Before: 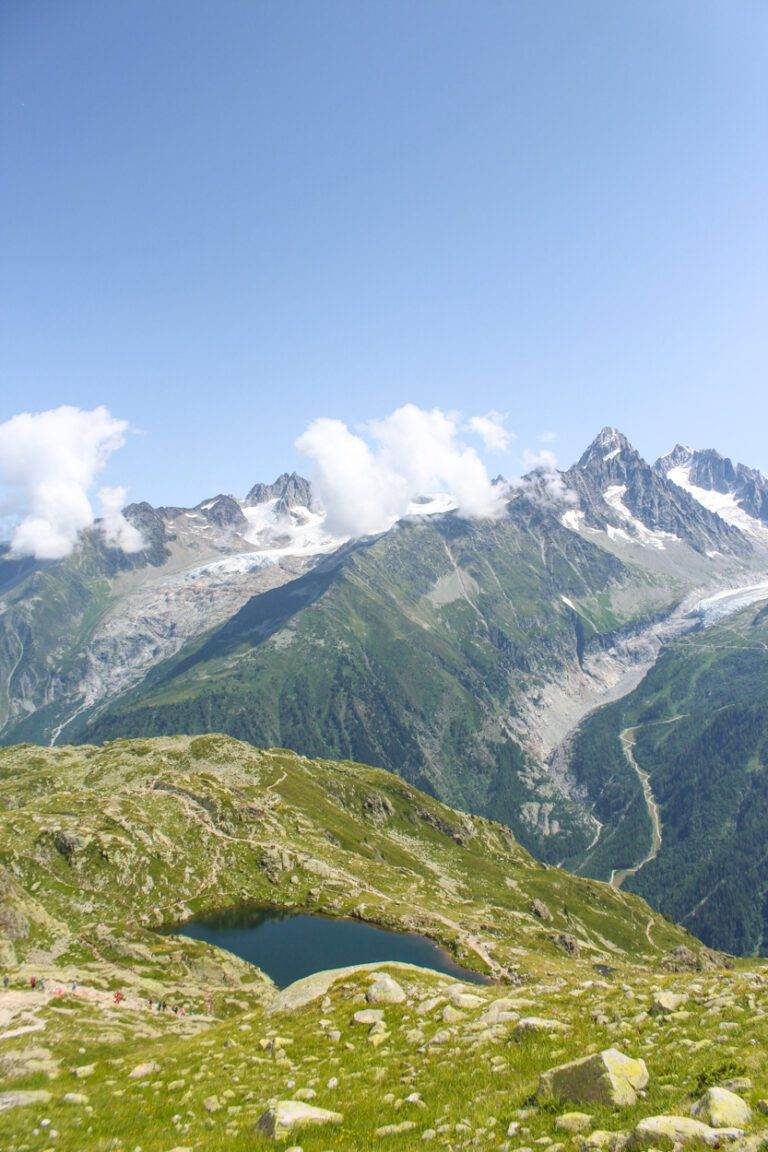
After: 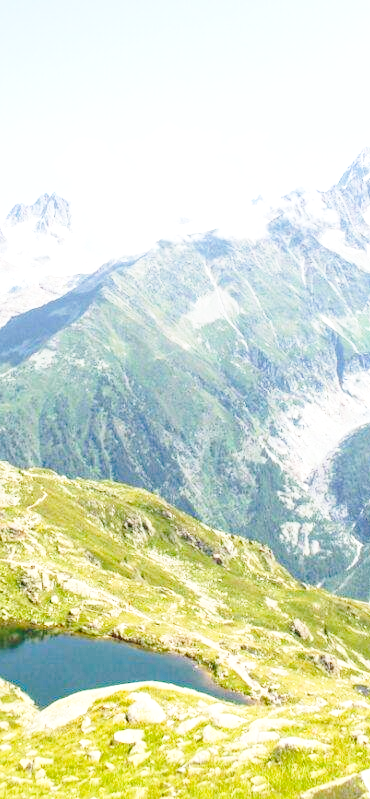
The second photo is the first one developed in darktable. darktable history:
exposure: black level correction 0, exposure 0.694 EV, compensate highlight preservation false
crop: left 31.333%, top 24.325%, right 20.475%, bottom 6.249%
base curve: curves: ch0 [(0, 0) (0.032, 0.037) (0.105, 0.228) (0.435, 0.76) (0.856, 0.983) (1, 1)], preserve colors none
